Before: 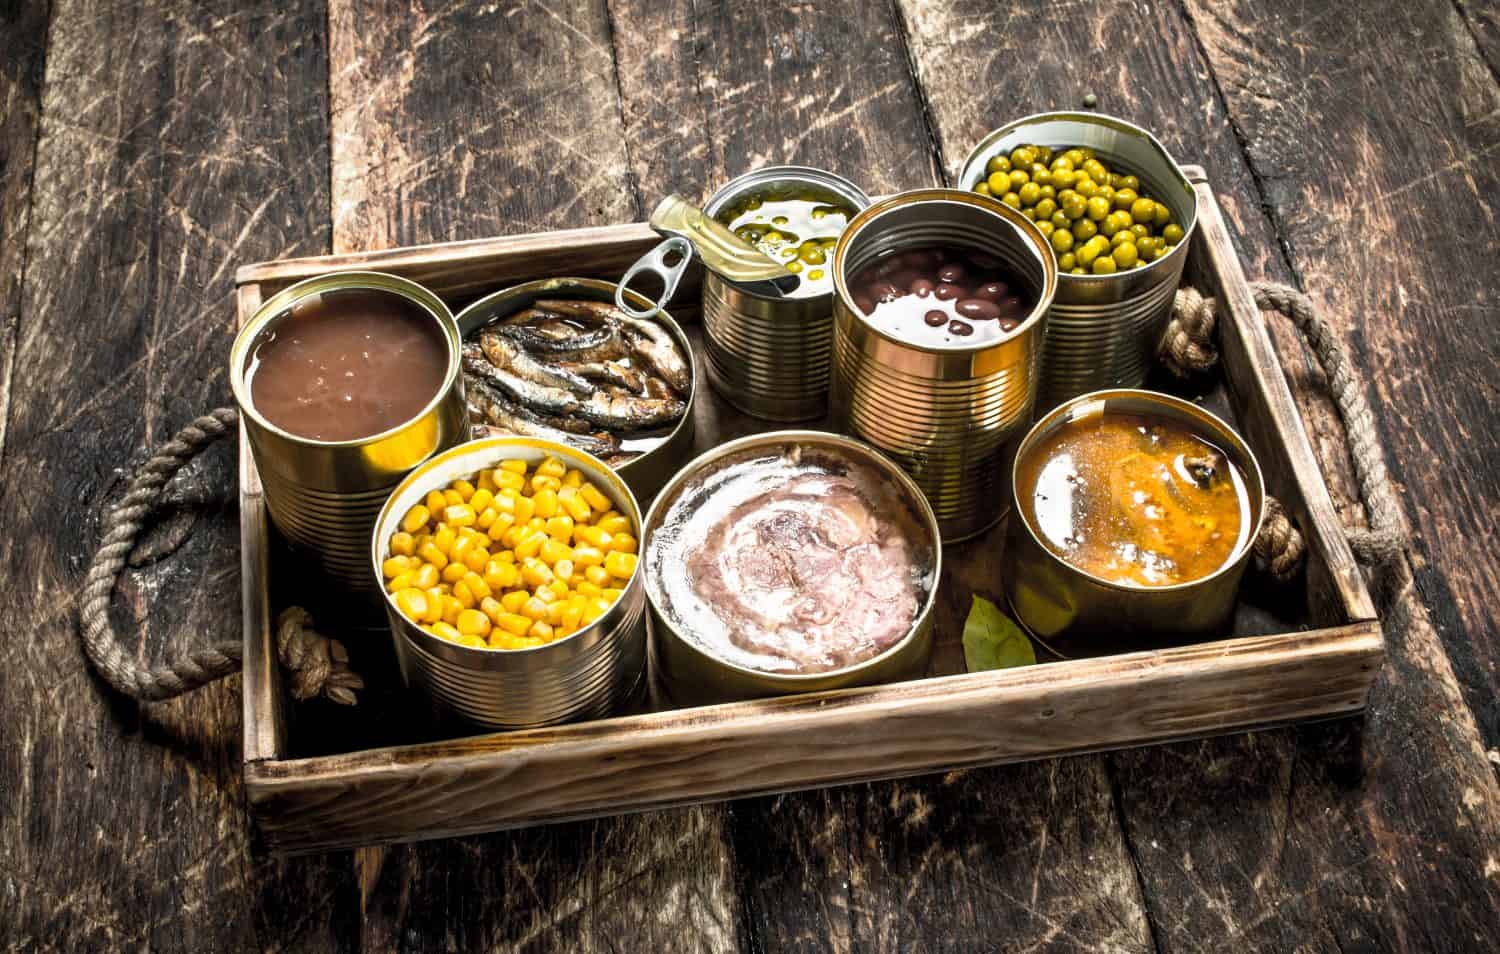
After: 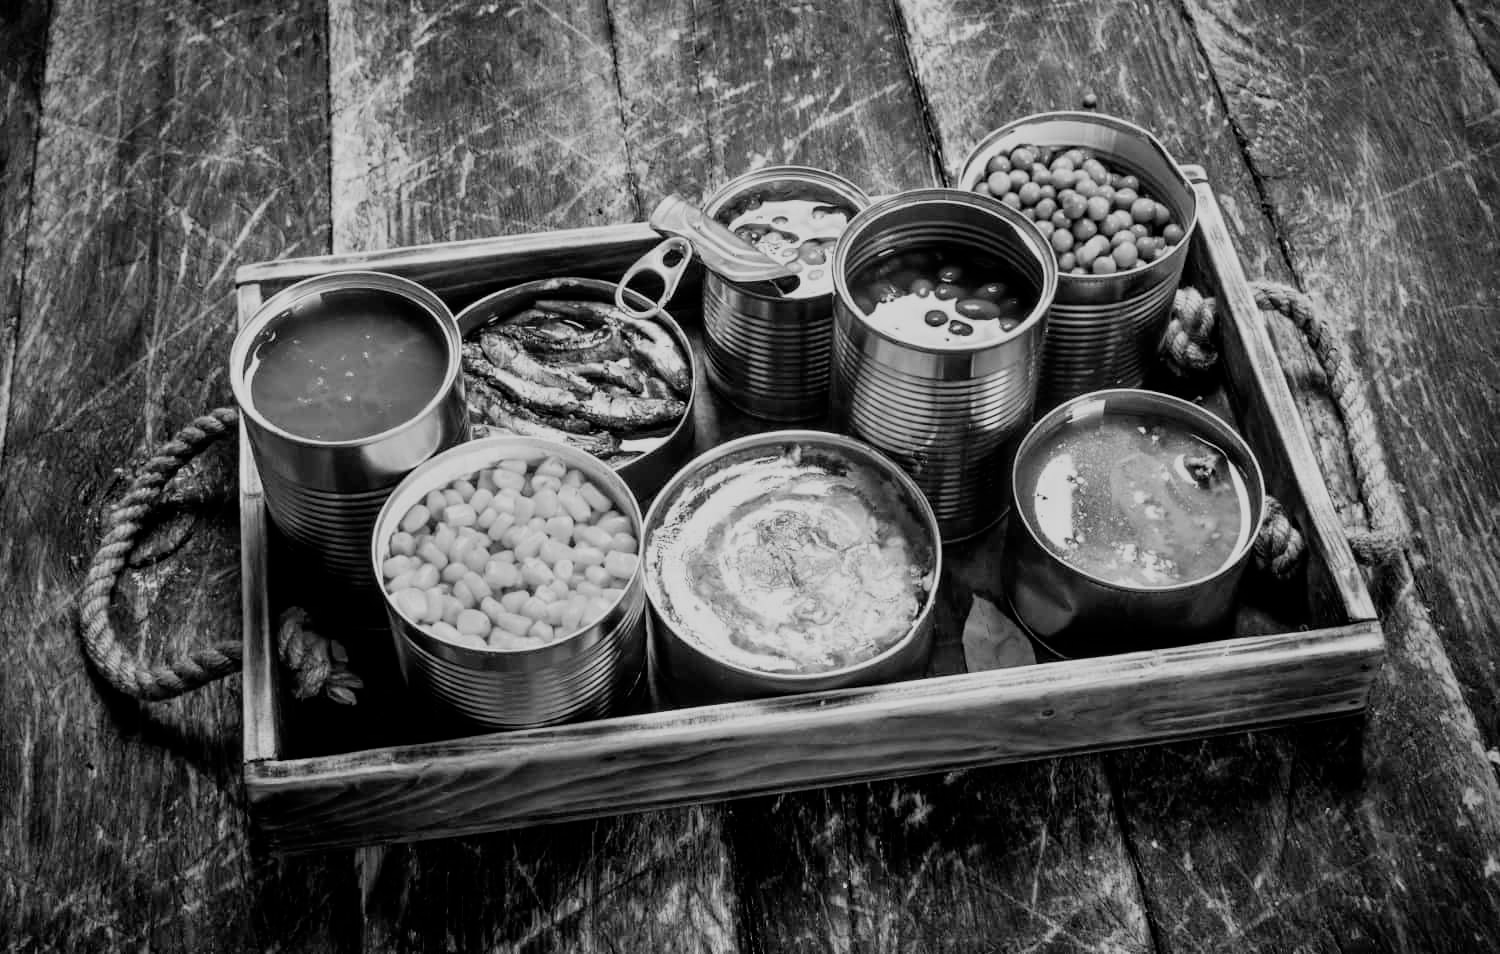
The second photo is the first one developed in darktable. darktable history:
filmic rgb: black relative exposure -7.65 EV, white relative exposure 4.56 EV, hardness 3.61
monochrome: on, module defaults
vignetting: fall-off radius 60.92%
